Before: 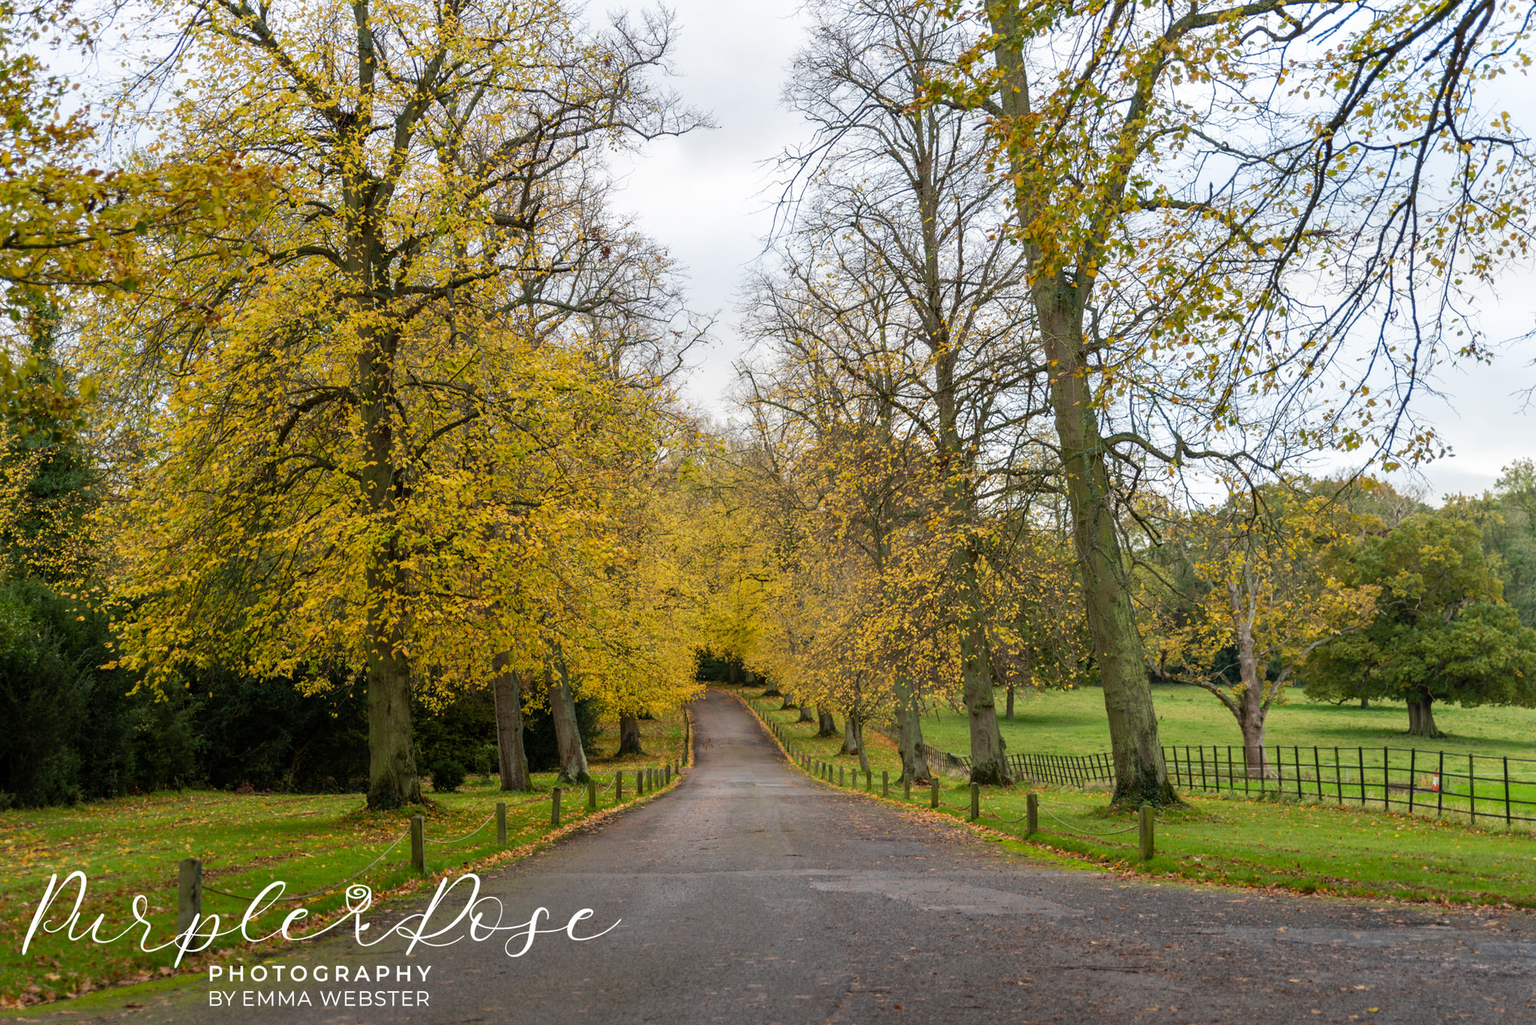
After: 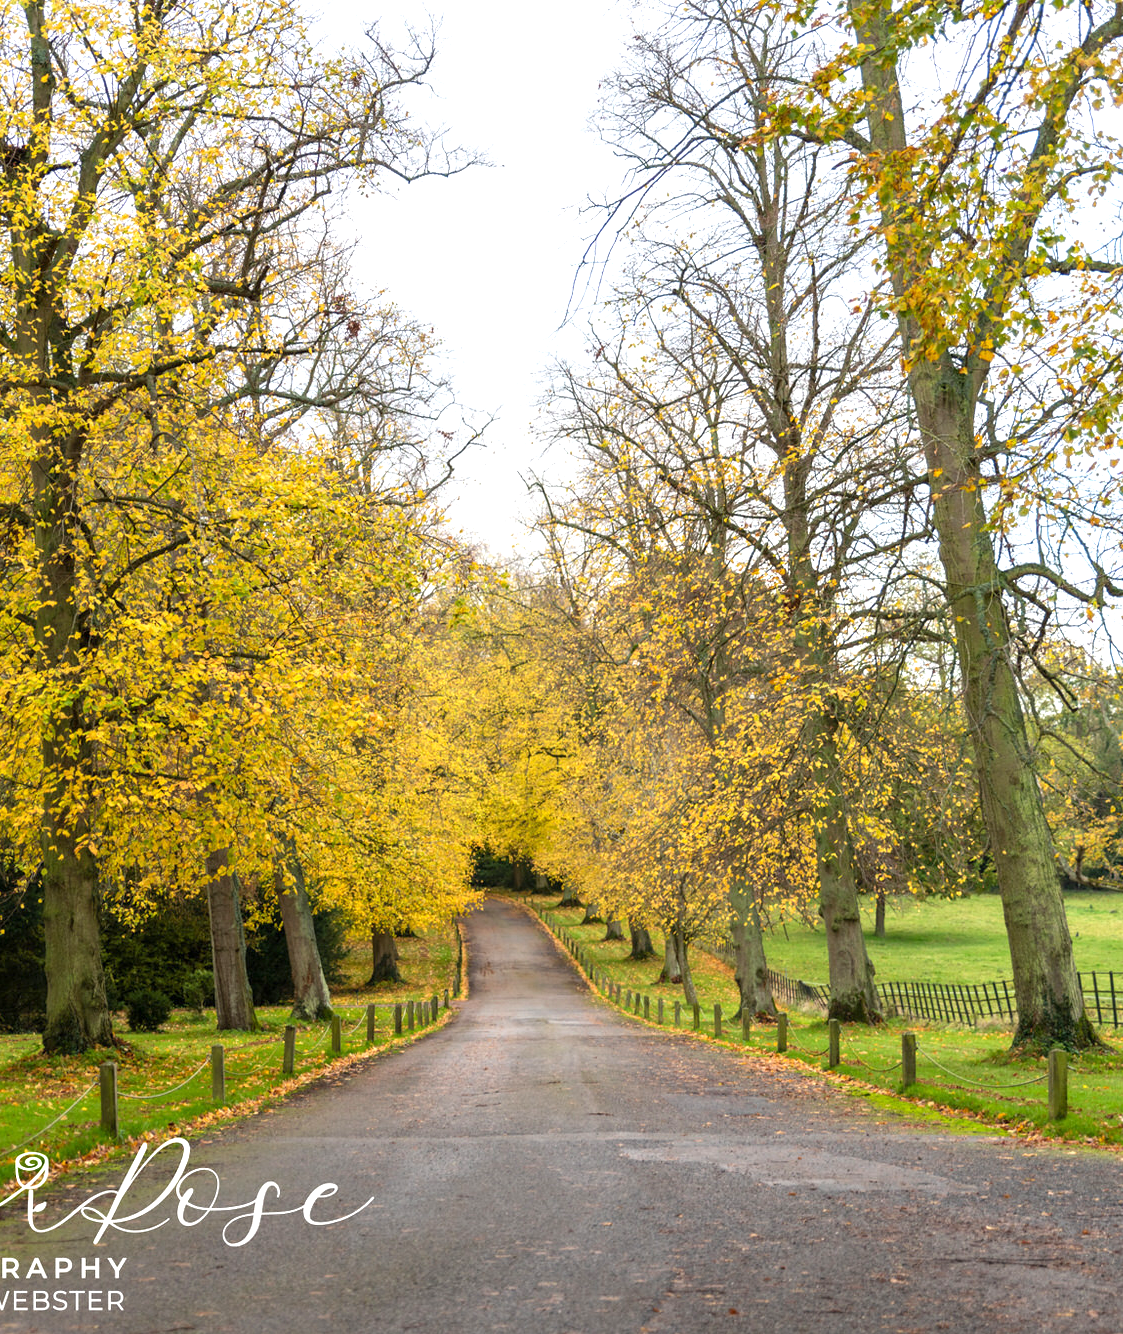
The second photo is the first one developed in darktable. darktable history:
exposure: exposure 0.779 EV, compensate exposure bias true, compensate highlight preservation false
crop: left 21.784%, right 22.05%, bottom 0.008%
